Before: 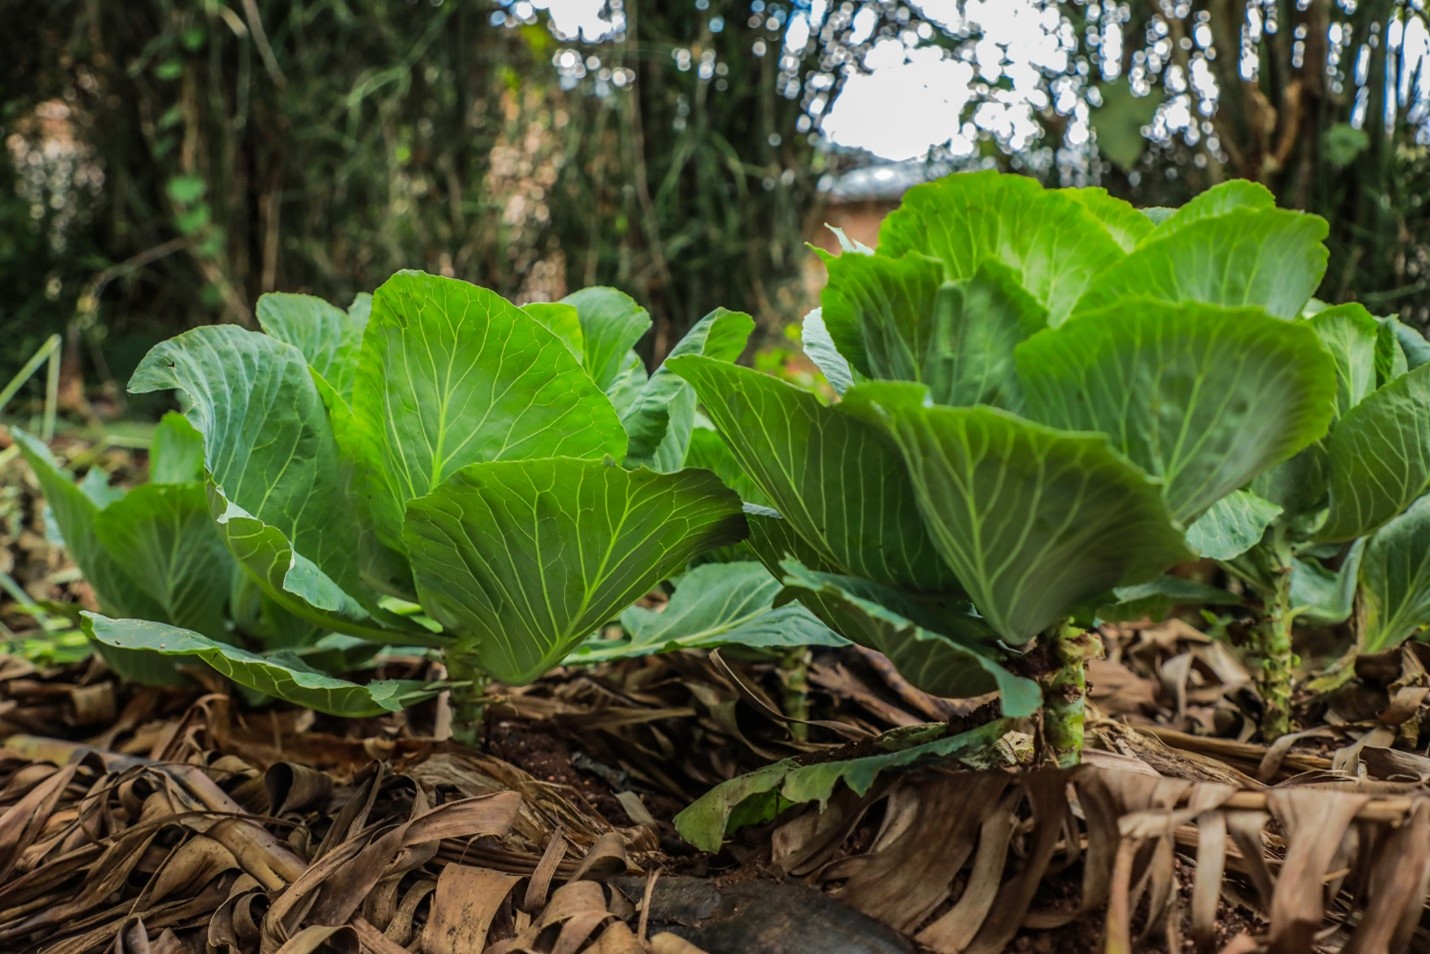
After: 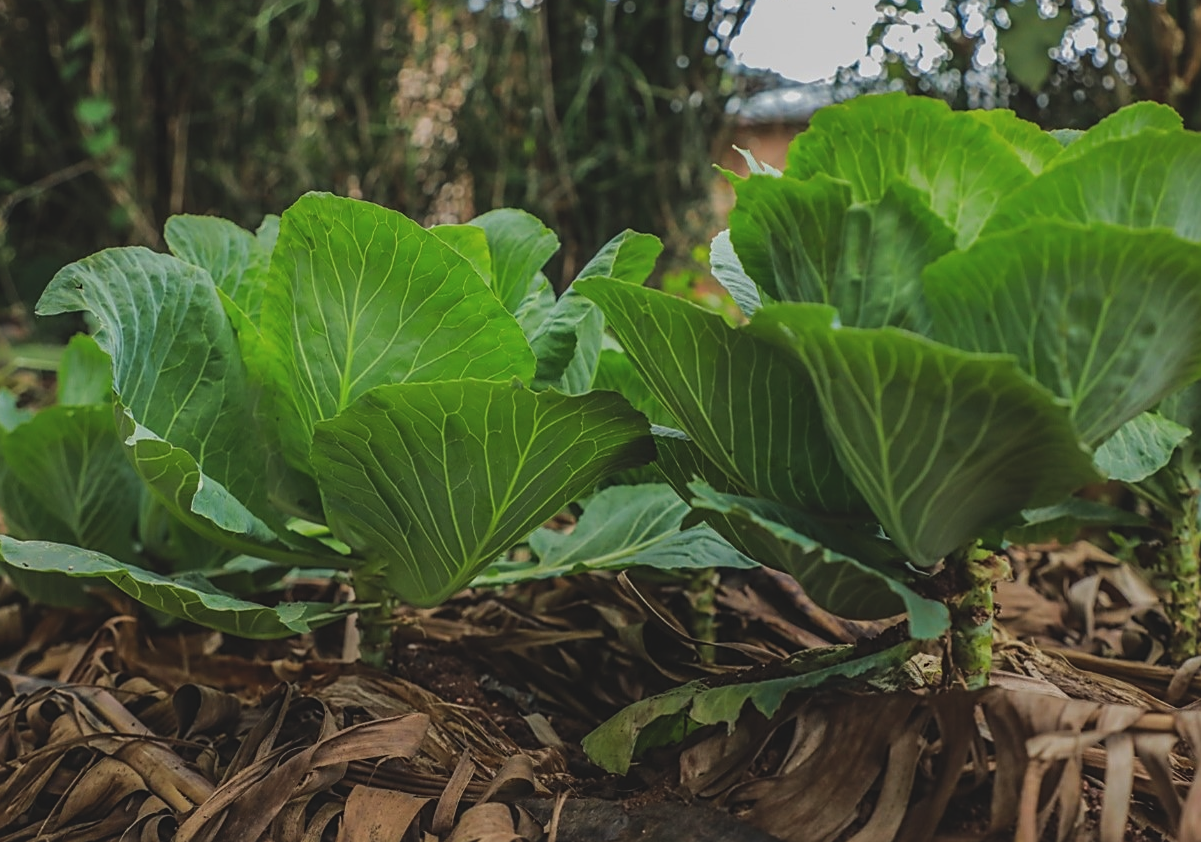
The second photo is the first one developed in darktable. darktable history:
exposure: black level correction -0.015, exposure -0.5 EV, compensate highlight preservation false
crop: left 6.446%, top 8.188%, right 9.538%, bottom 3.548%
sharpen: on, module defaults
